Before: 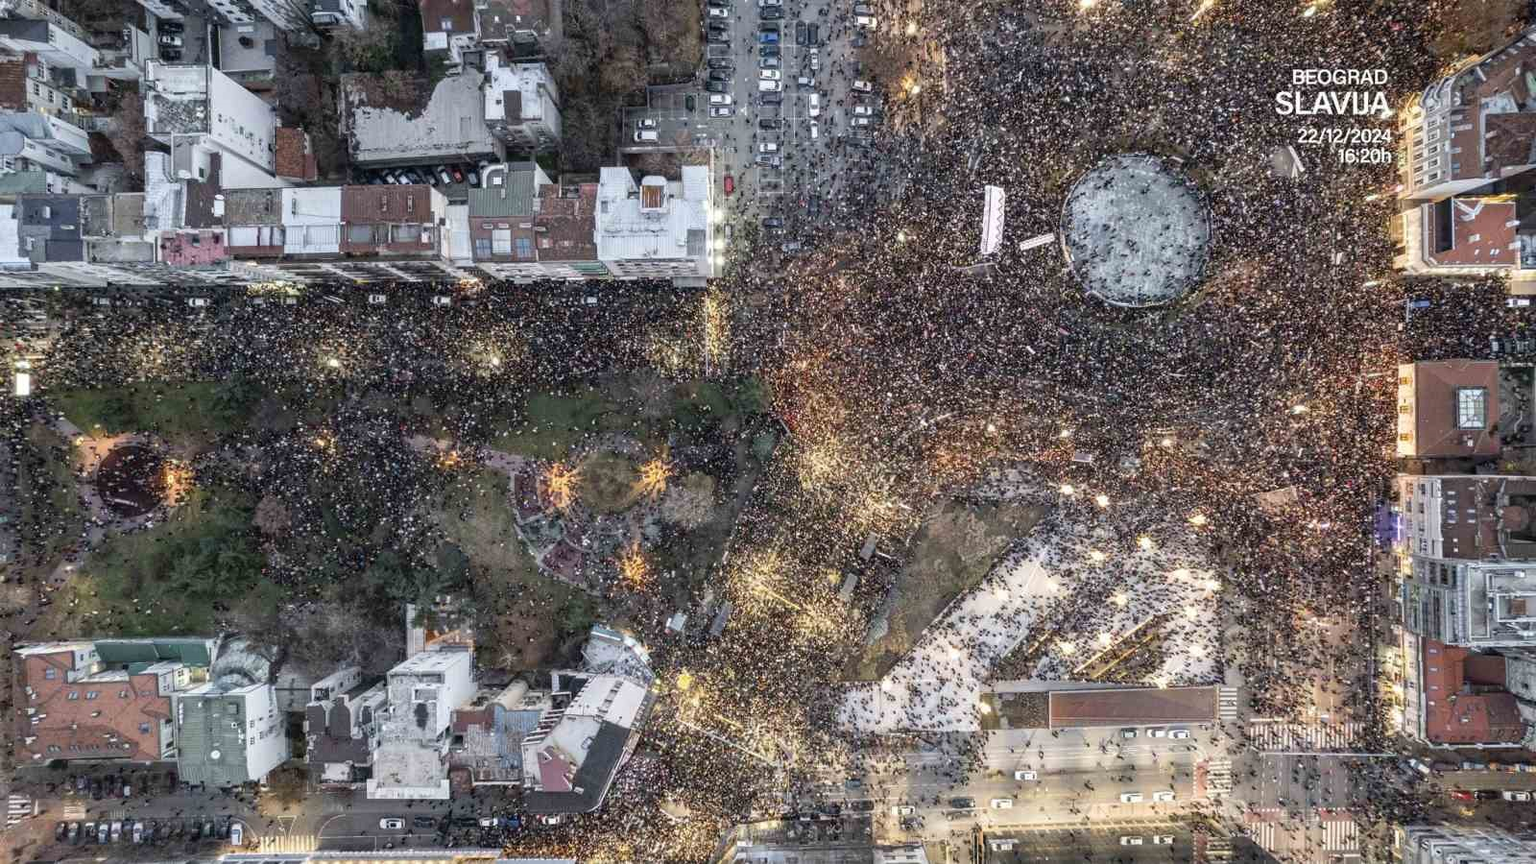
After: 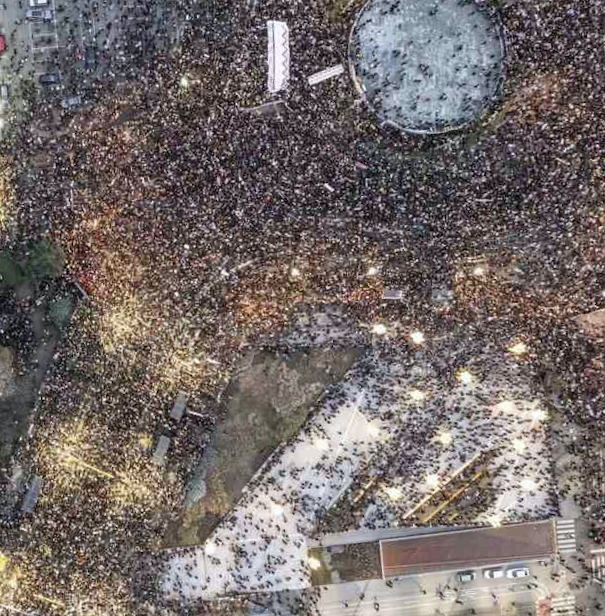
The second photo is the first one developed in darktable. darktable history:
rotate and perspective: rotation -5°, crop left 0.05, crop right 0.952, crop top 0.11, crop bottom 0.89
crop: left 45.721%, top 13.393%, right 14.118%, bottom 10.01%
white balance: red 0.982, blue 1.018
